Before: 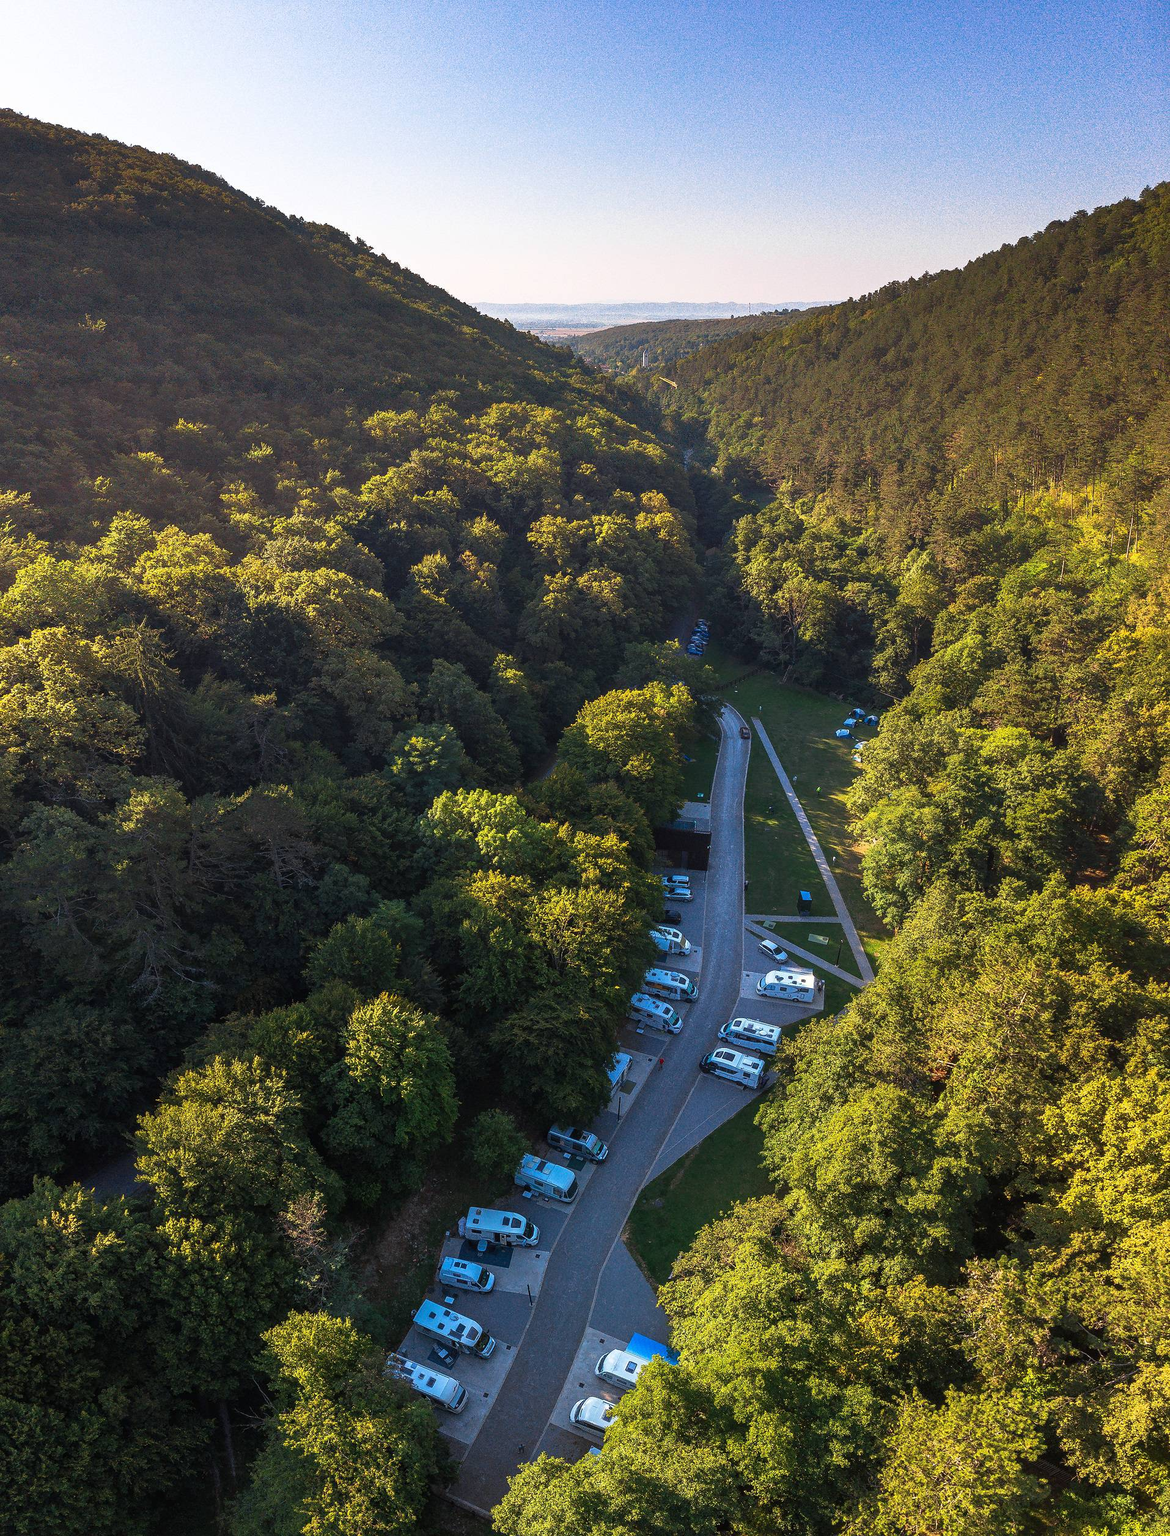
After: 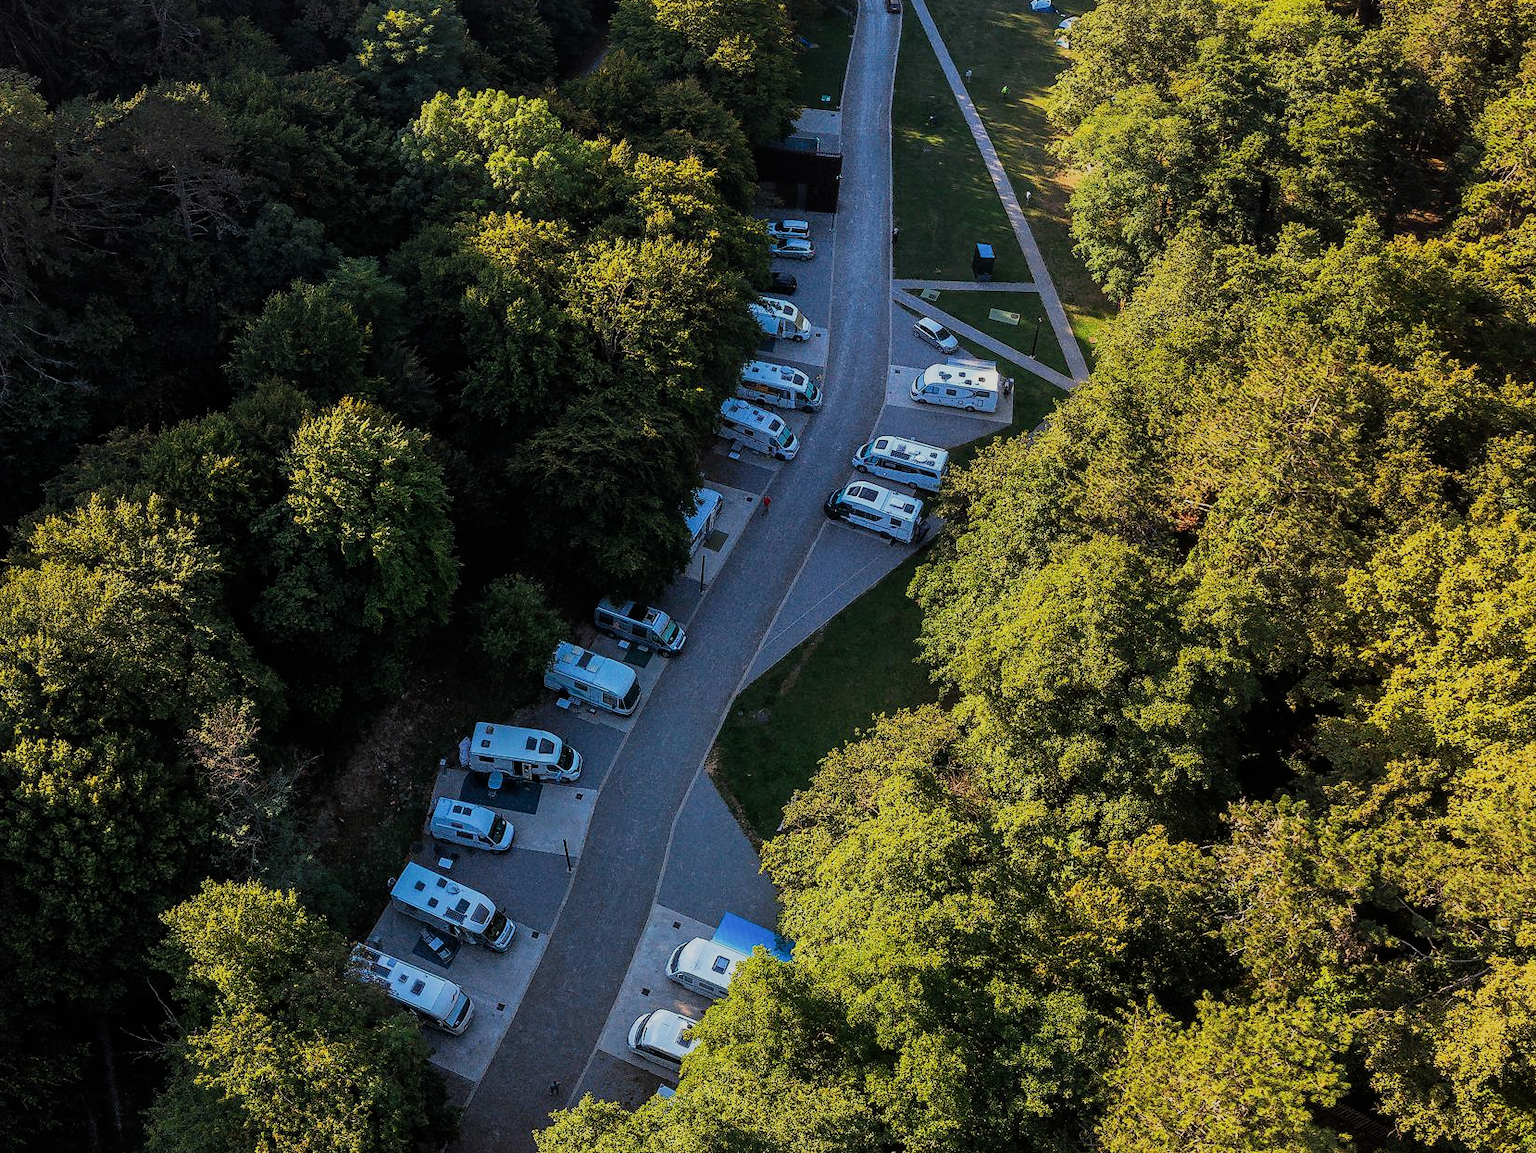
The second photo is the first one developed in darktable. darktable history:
filmic rgb: black relative exposure -7.65 EV, white relative exposure 4.56 EV, hardness 3.61, contrast 1.051
crop and rotate: left 13.296%, top 47.554%, bottom 2.809%
